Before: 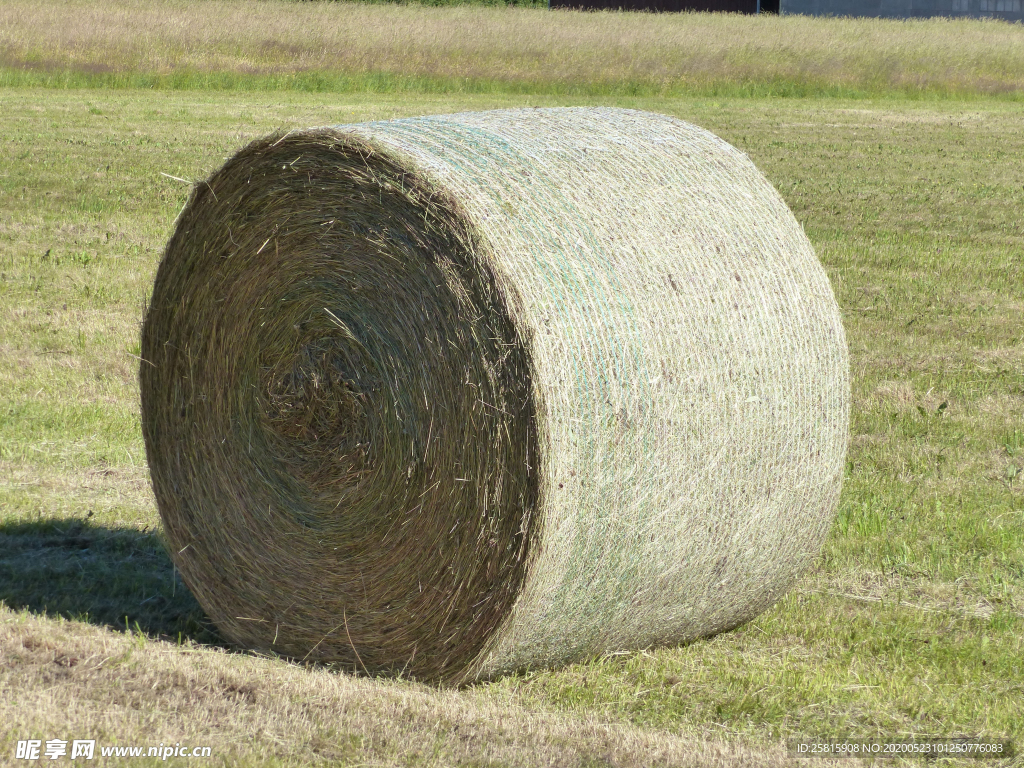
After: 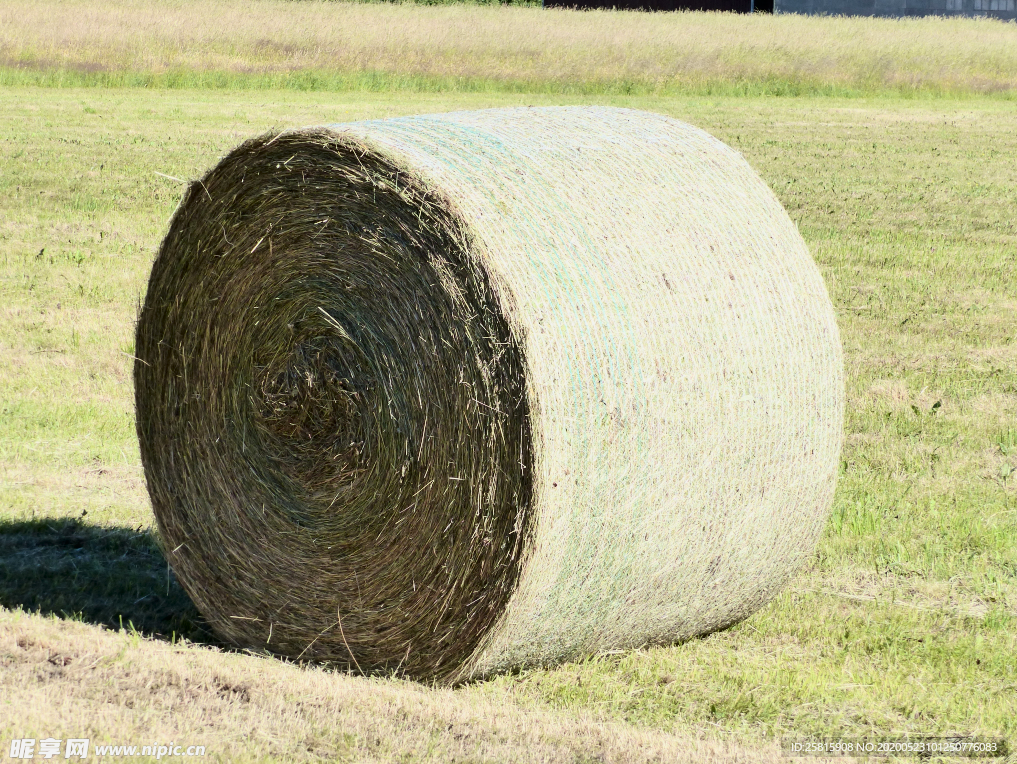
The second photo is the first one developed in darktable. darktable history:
exposure: black level correction 0.001, exposure 0.5 EV, compensate exposure bias true, compensate highlight preservation false
contrast brightness saturation: contrast 0.28
filmic rgb: black relative exposure -7.65 EV, white relative exposure 4.56 EV, hardness 3.61, color science v6 (2022)
crop and rotate: left 0.614%, top 0.179%, bottom 0.309%
